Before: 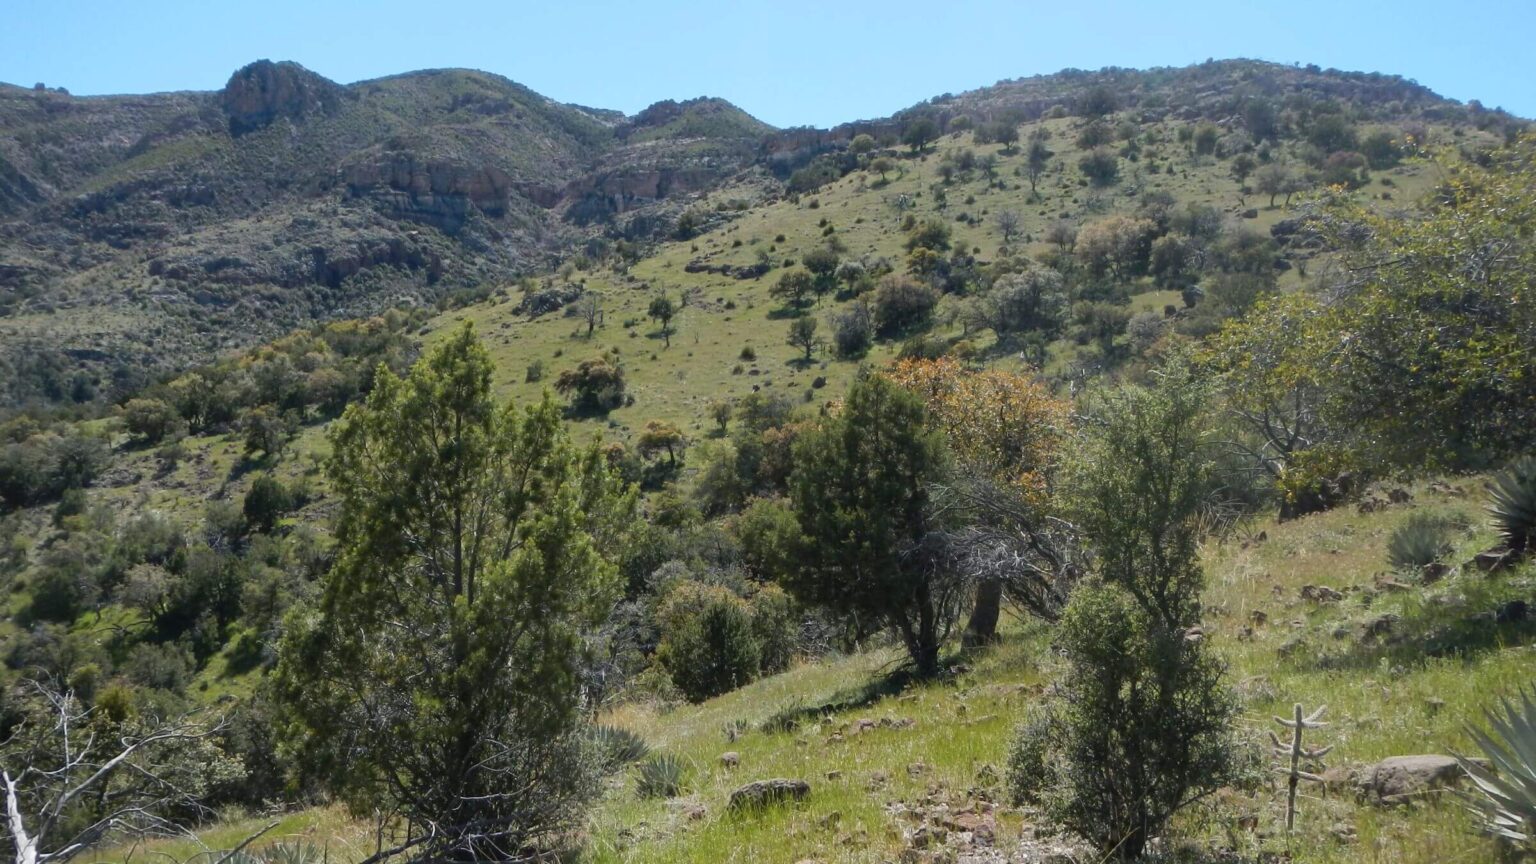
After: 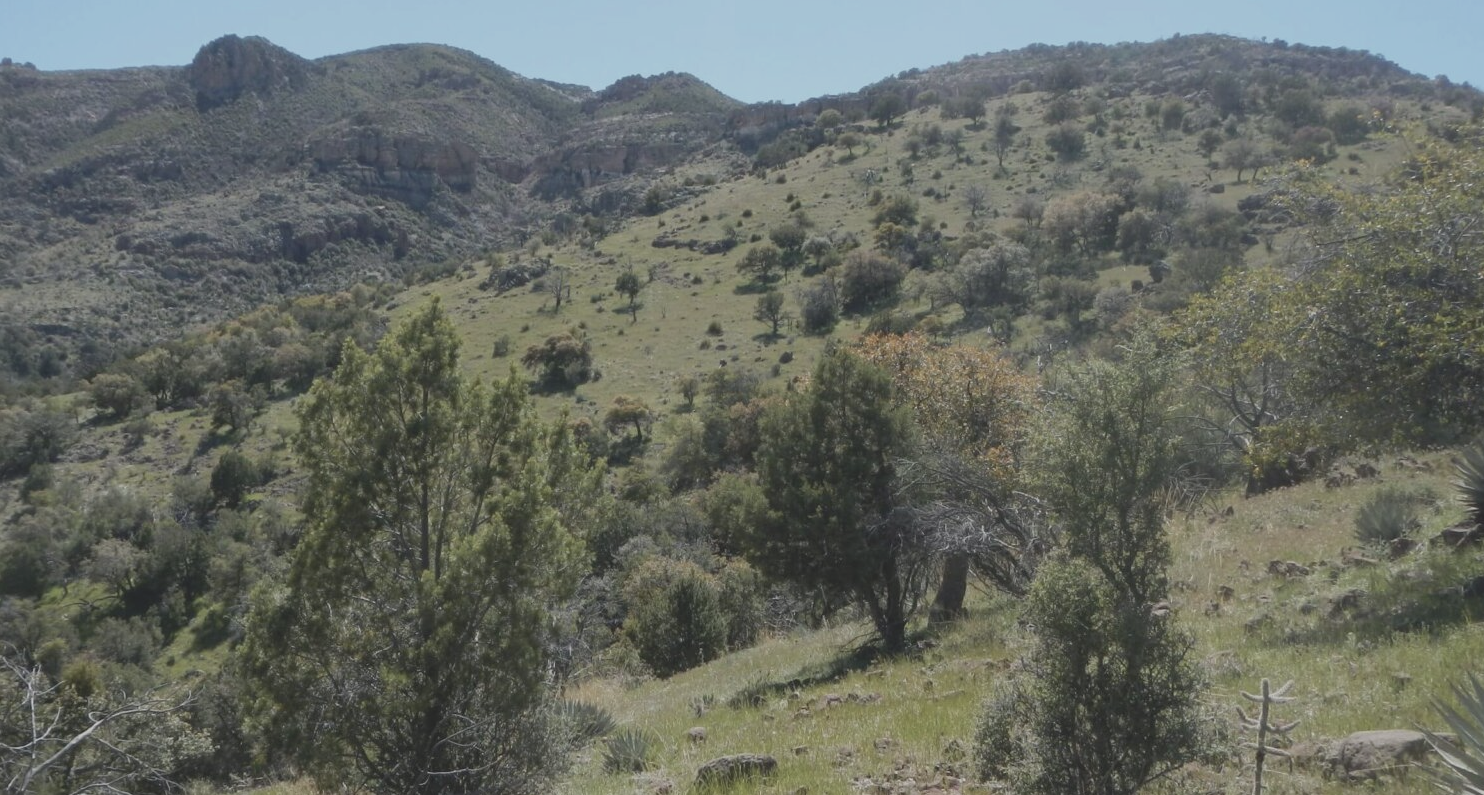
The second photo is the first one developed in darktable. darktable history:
contrast brightness saturation: contrast -0.251, saturation -0.423
crop: left 2.206%, top 2.991%, right 1.136%, bottom 4.983%
